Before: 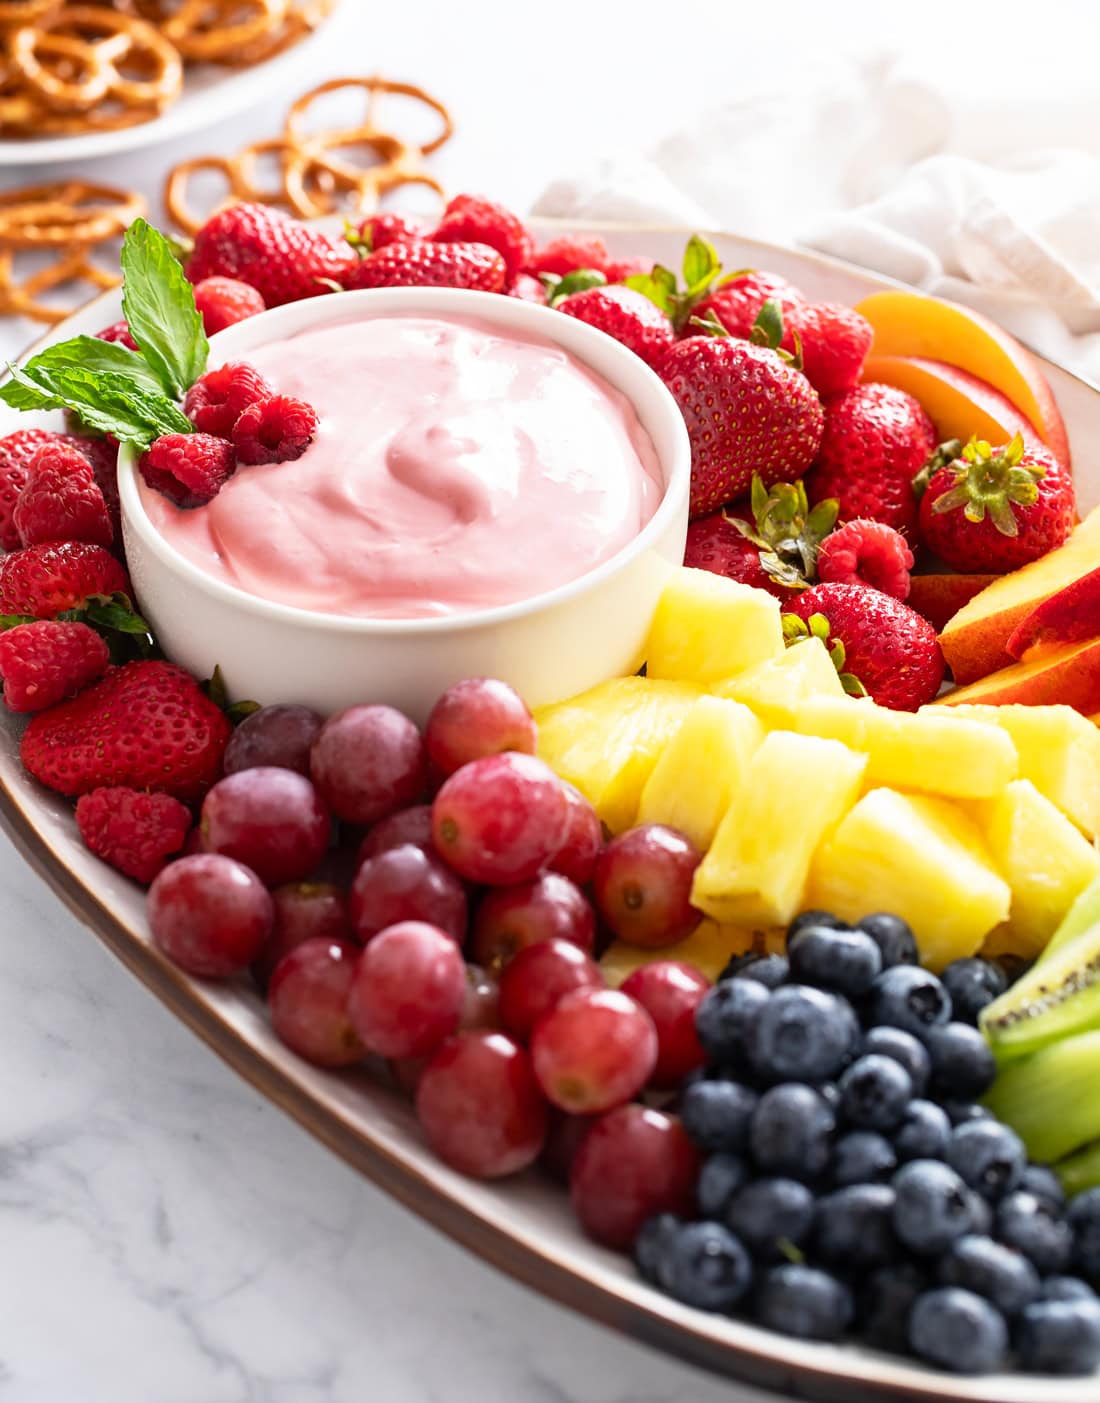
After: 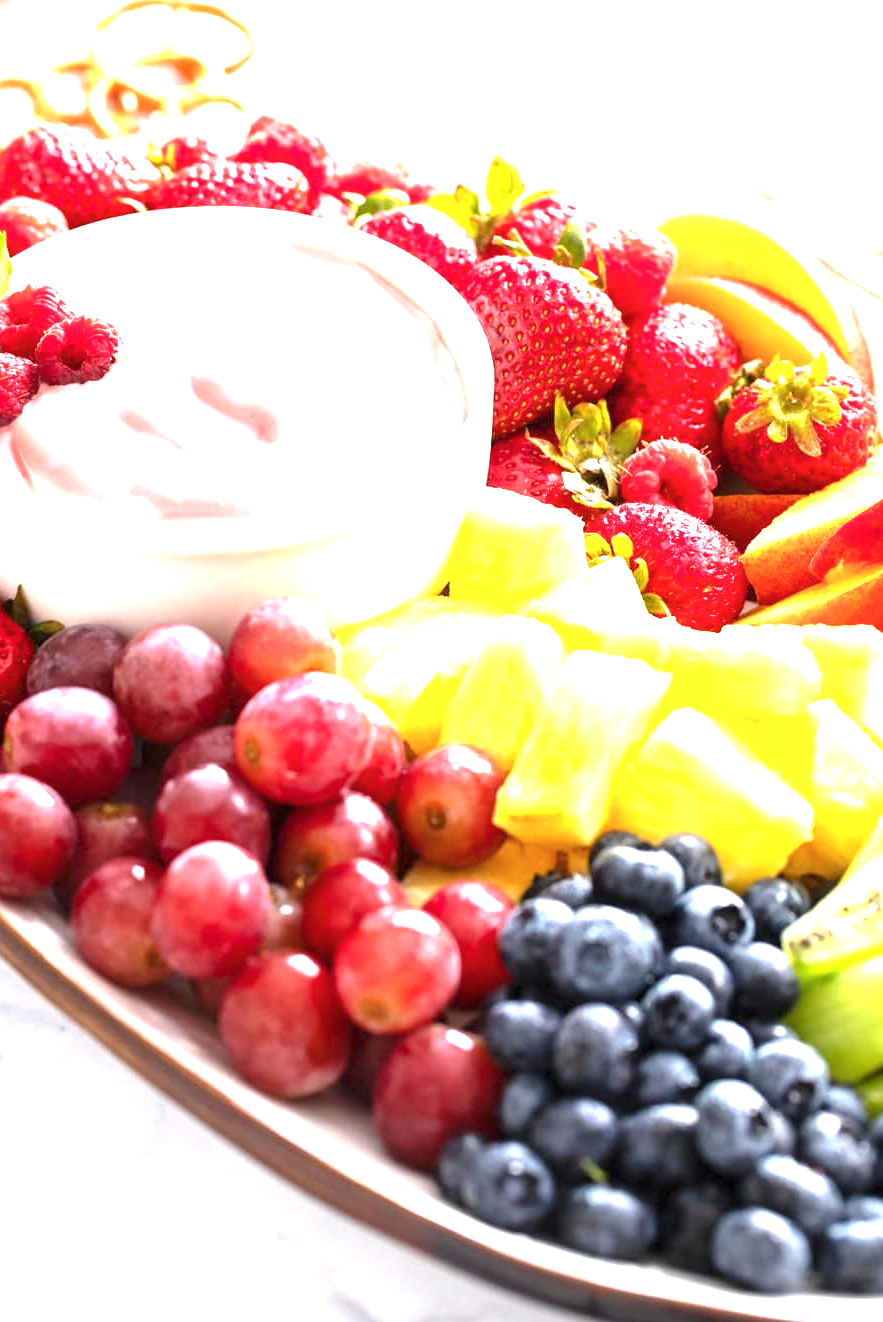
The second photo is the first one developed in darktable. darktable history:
color balance rgb: on, module defaults
crop and rotate: left 17.959%, top 5.771%, right 1.742%
exposure: black level correction 0, exposure 1.625 EV, compensate exposure bias true, compensate highlight preservation false
